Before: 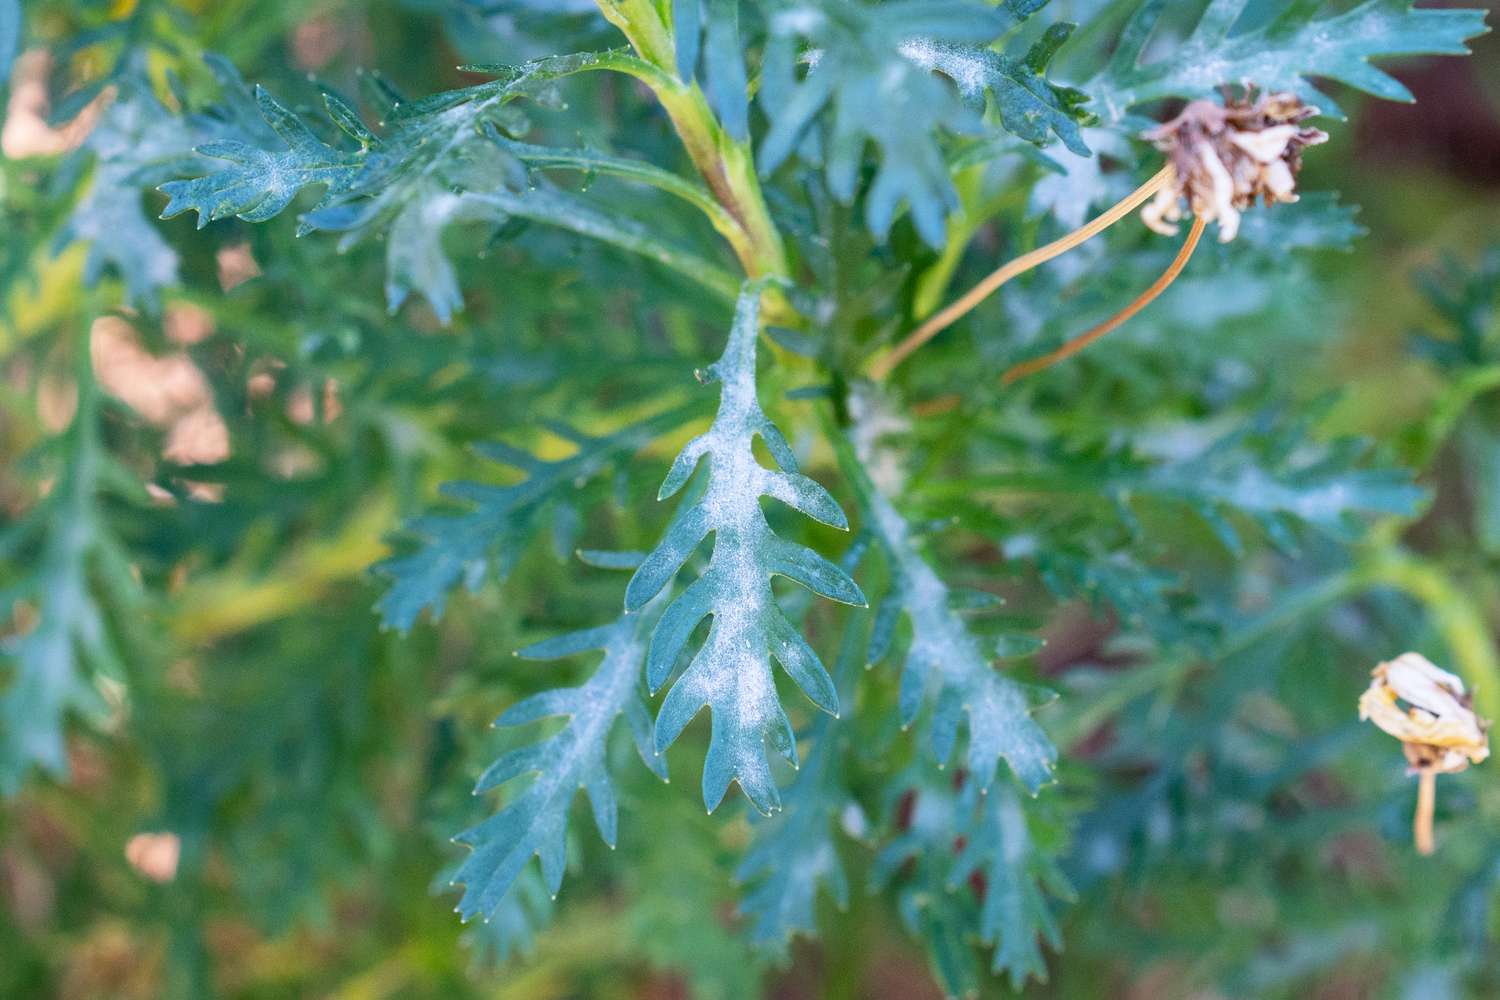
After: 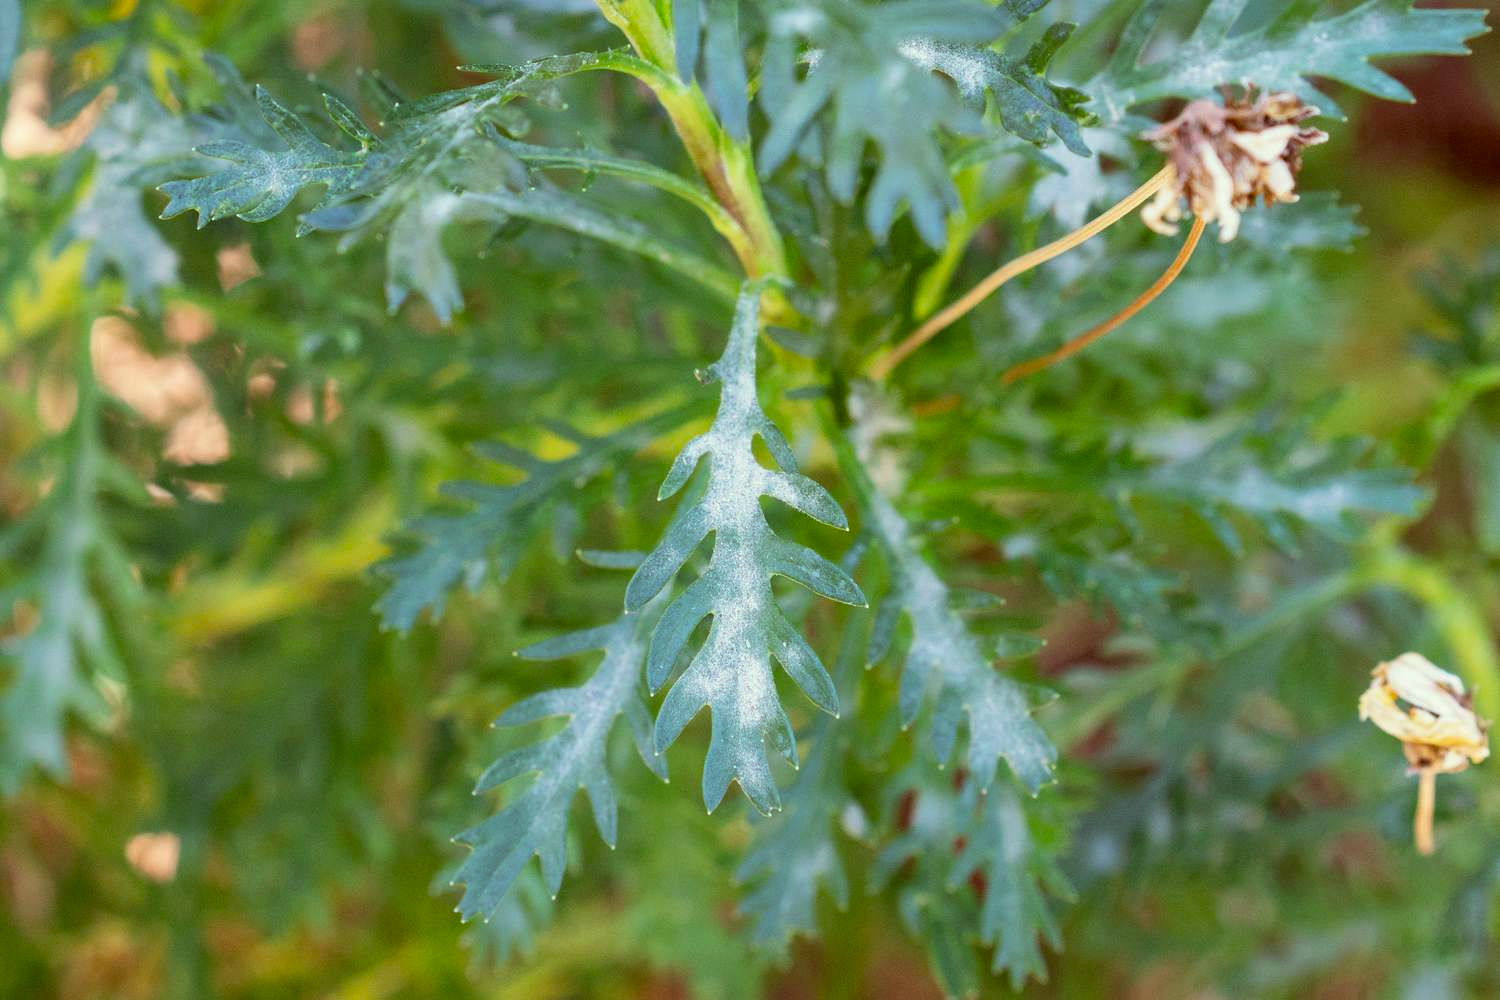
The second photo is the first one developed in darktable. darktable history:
color correction: highlights a* -6.03, highlights b* 9.32, shadows a* 10.83, shadows b* 23.8
